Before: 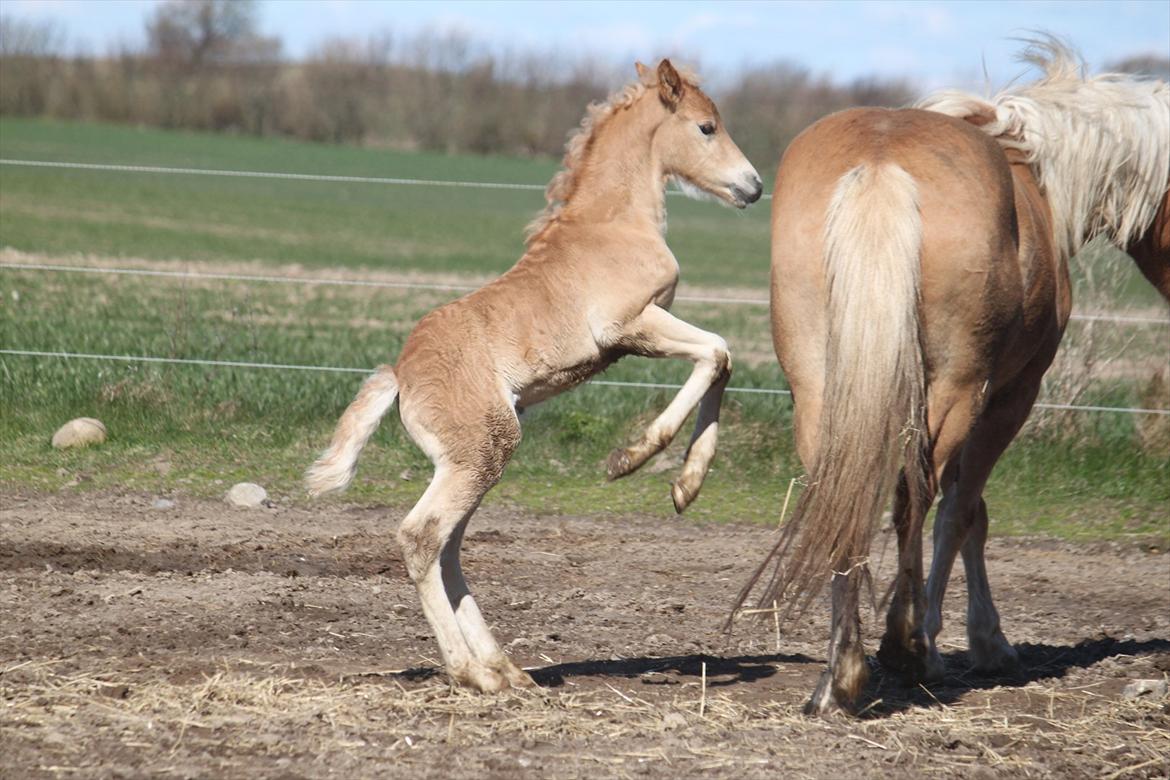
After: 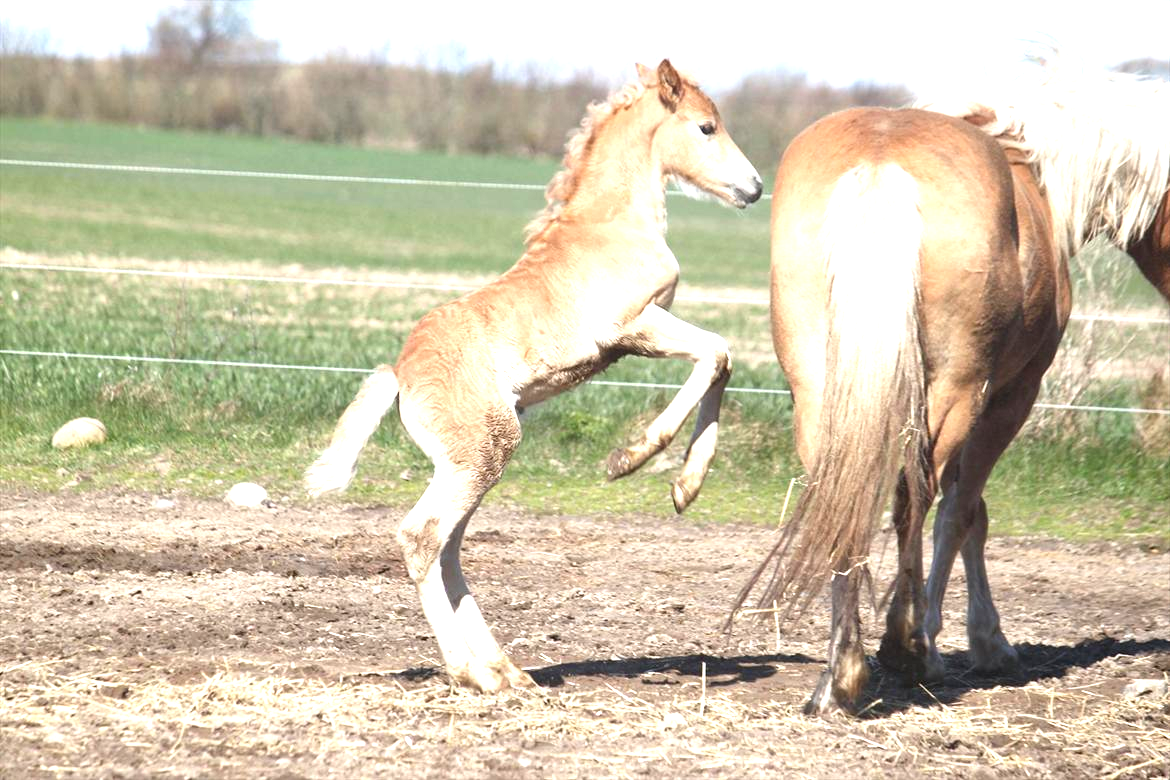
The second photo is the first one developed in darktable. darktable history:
exposure: exposure 1.25 EV, compensate exposure bias true, compensate highlight preservation false
